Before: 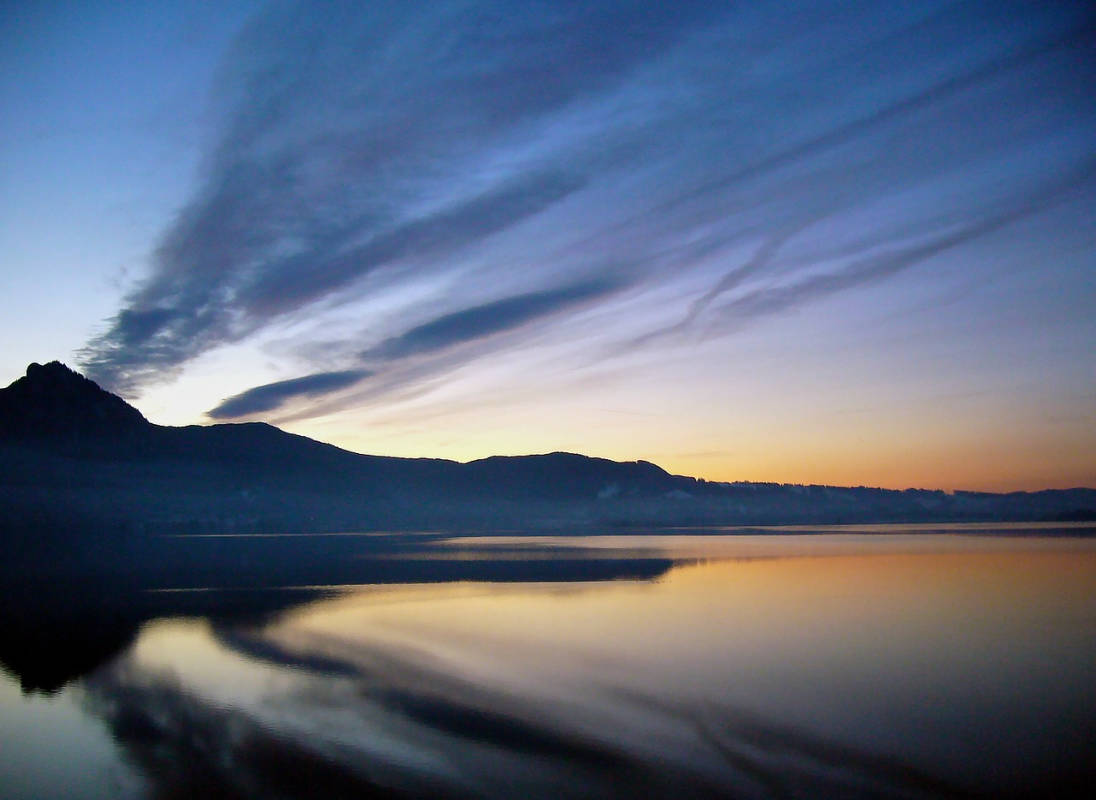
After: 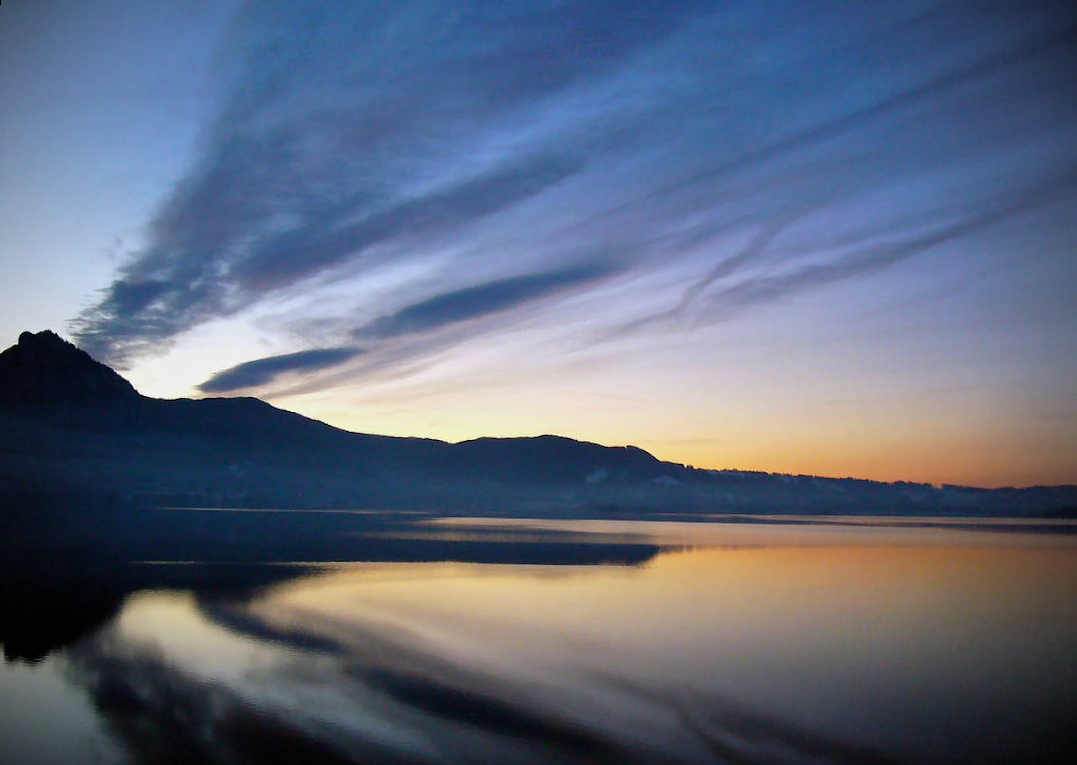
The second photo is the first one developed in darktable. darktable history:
rotate and perspective: rotation 1.57°, crop left 0.018, crop right 0.982, crop top 0.039, crop bottom 0.961
vignetting: on, module defaults
